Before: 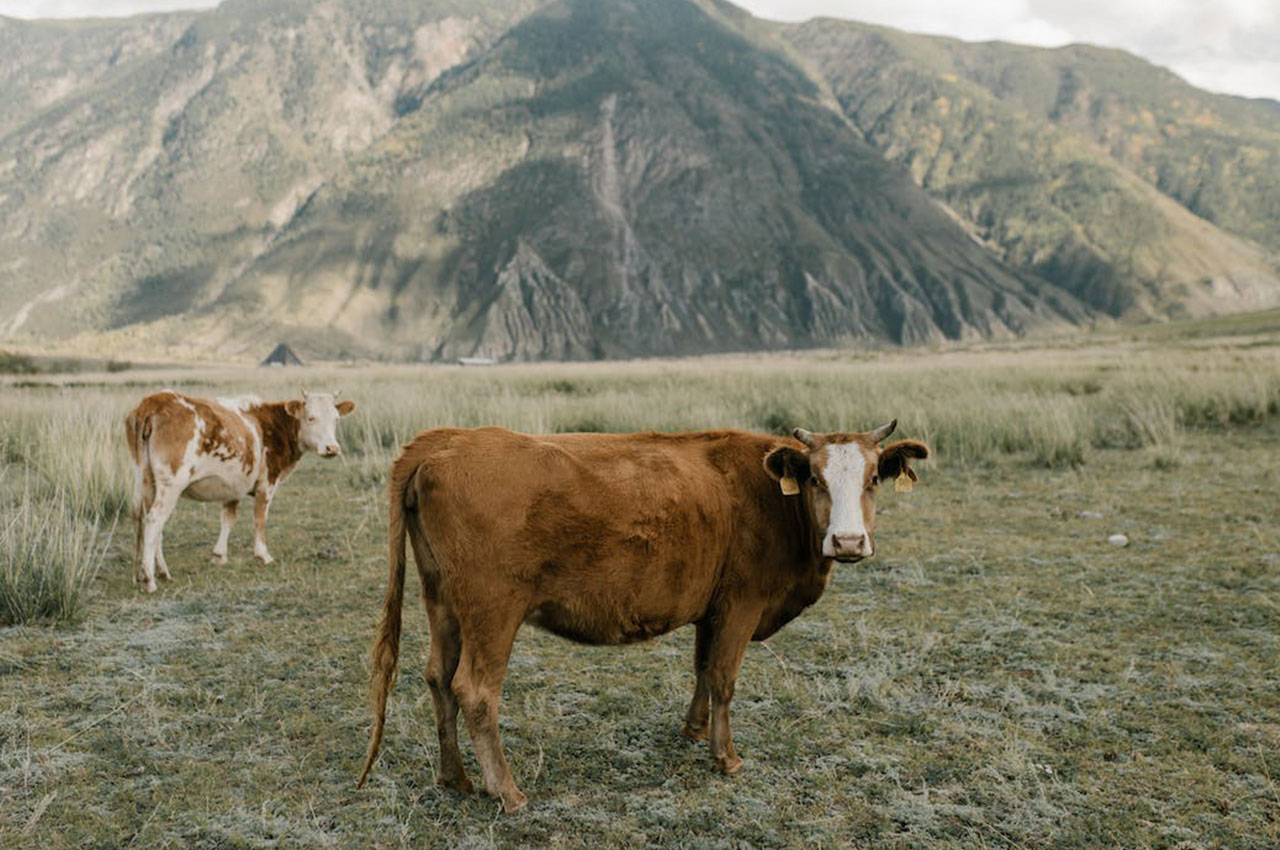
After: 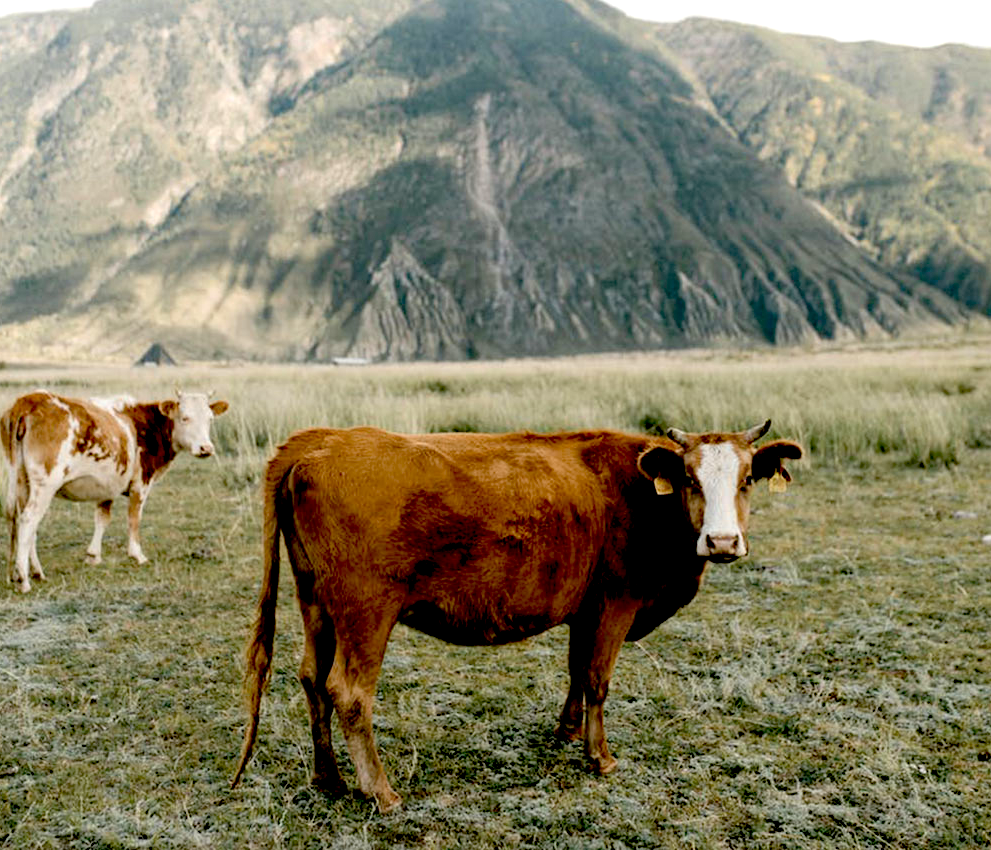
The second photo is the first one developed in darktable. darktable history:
crop: left 9.88%, right 12.664%
exposure: black level correction 0.04, exposure 0.5 EV, compensate highlight preservation false
